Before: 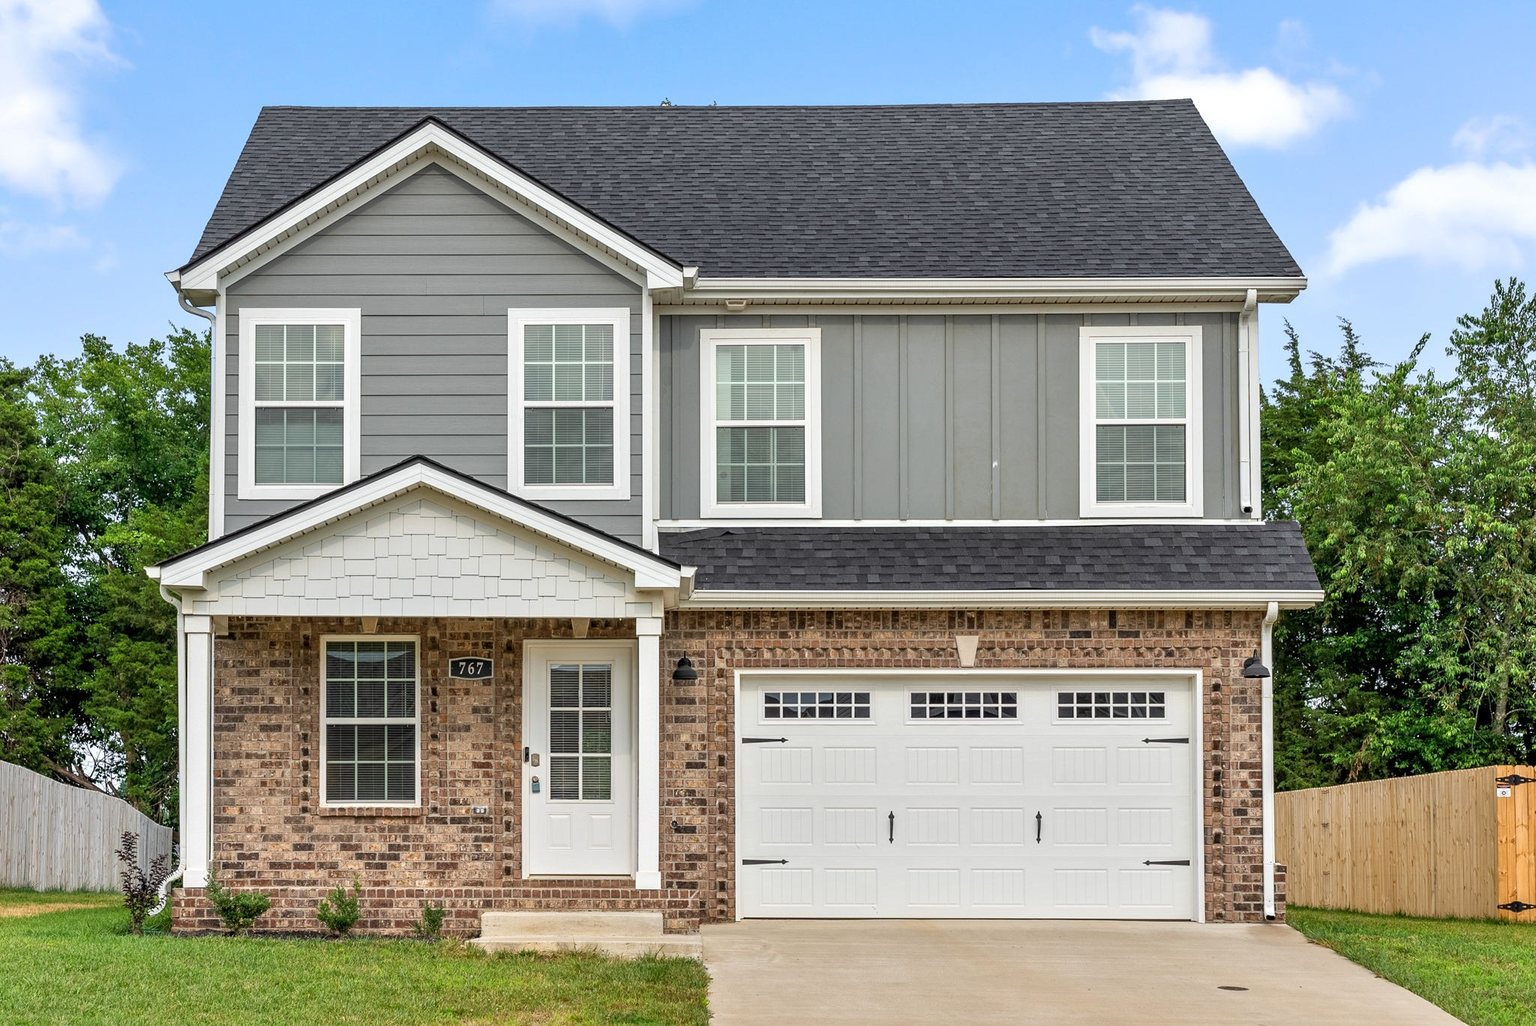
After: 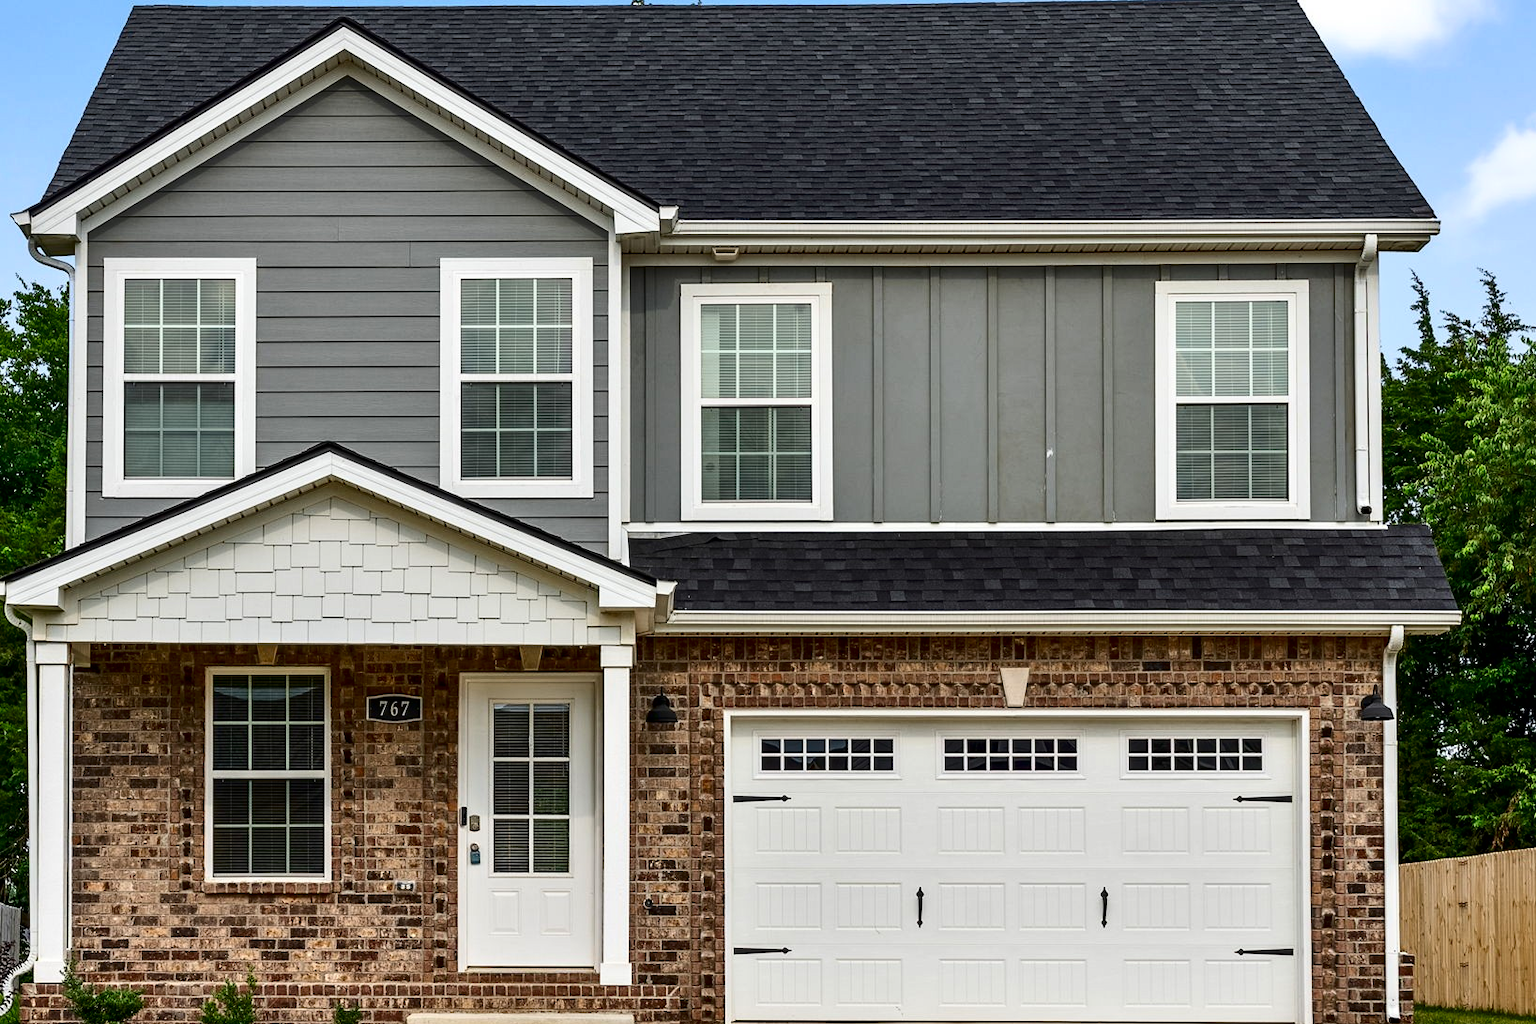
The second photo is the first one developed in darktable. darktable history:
crop and rotate: left 10.177%, top 10.008%, right 9.864%, bottom 10.123%
contrast brightness saturation: contrast 0.186, brightness -0.239, saturation 0.112
